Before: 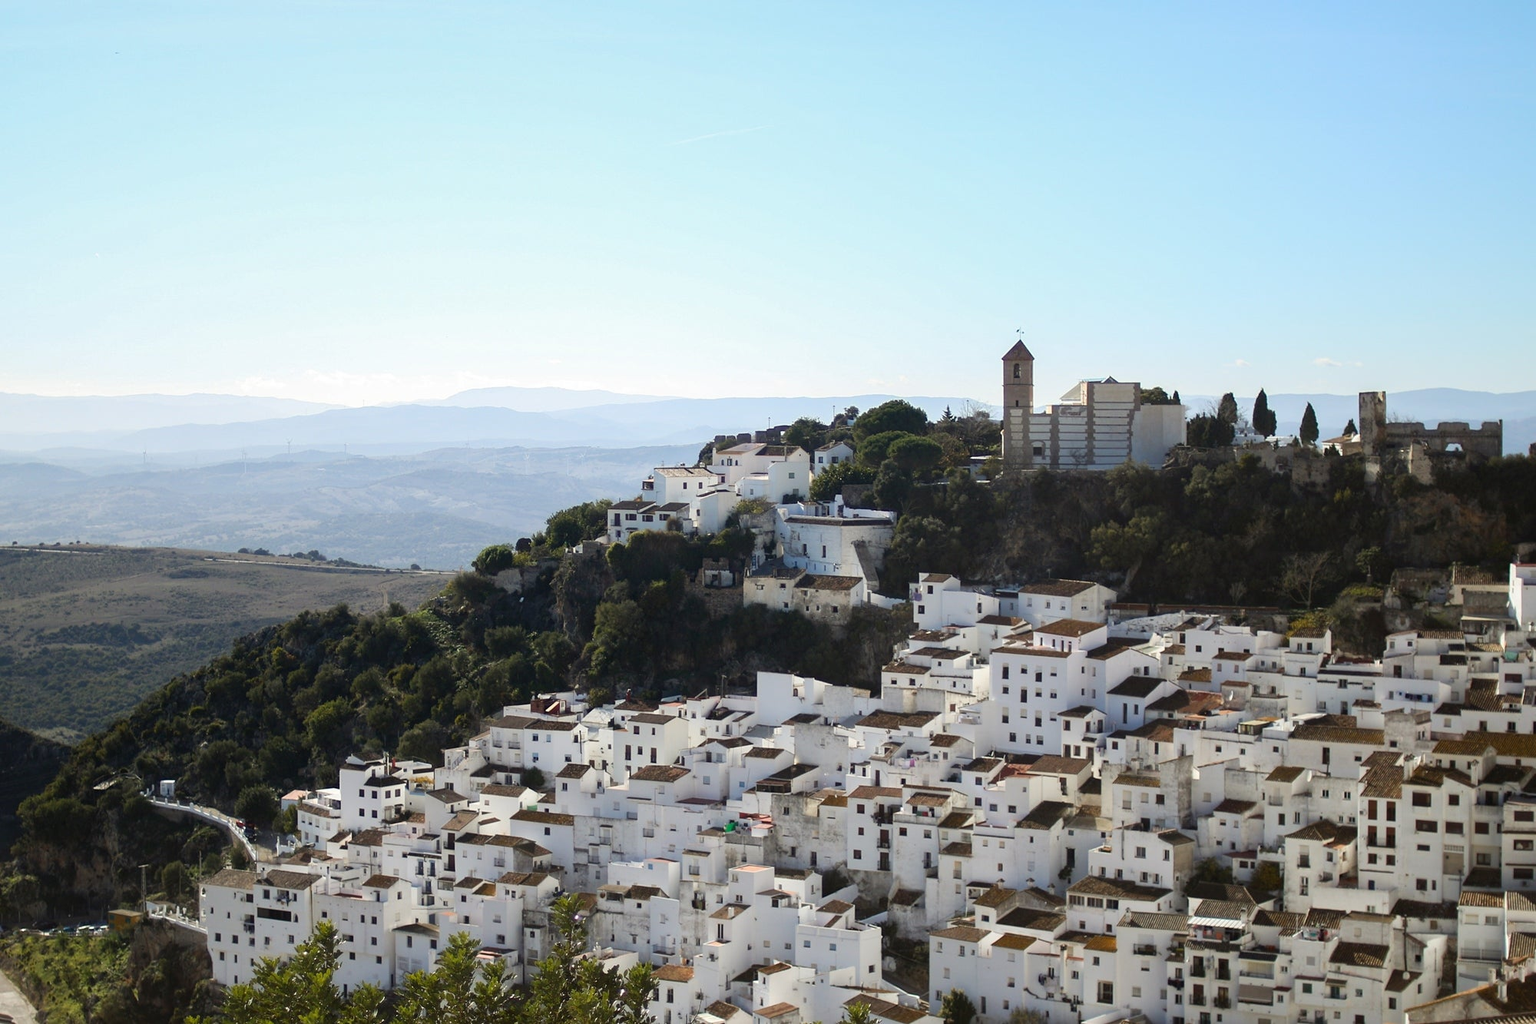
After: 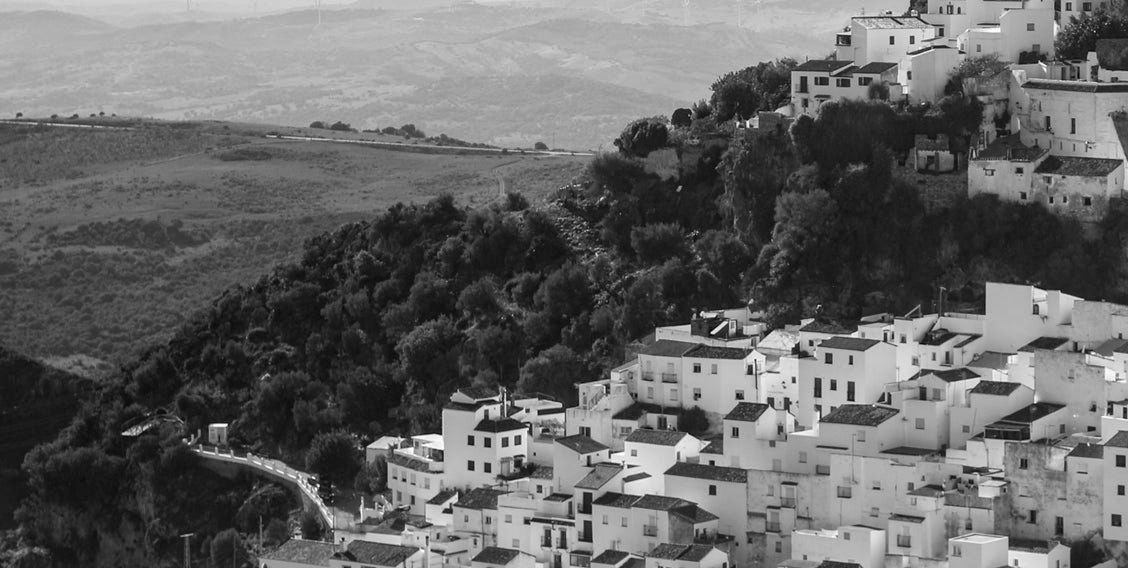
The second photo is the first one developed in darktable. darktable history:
crop: top 44.483%, right 43.593%, bottom 12.892%
white balance: red 0.954, blue 1.079
color balance: mode lift, gamma, gain (sRGB), lift [1, 1, 1.022, 1.026]
local contrast: on, module defaults
monochrome: a 32, b 64, size 2.3, highlights 1
